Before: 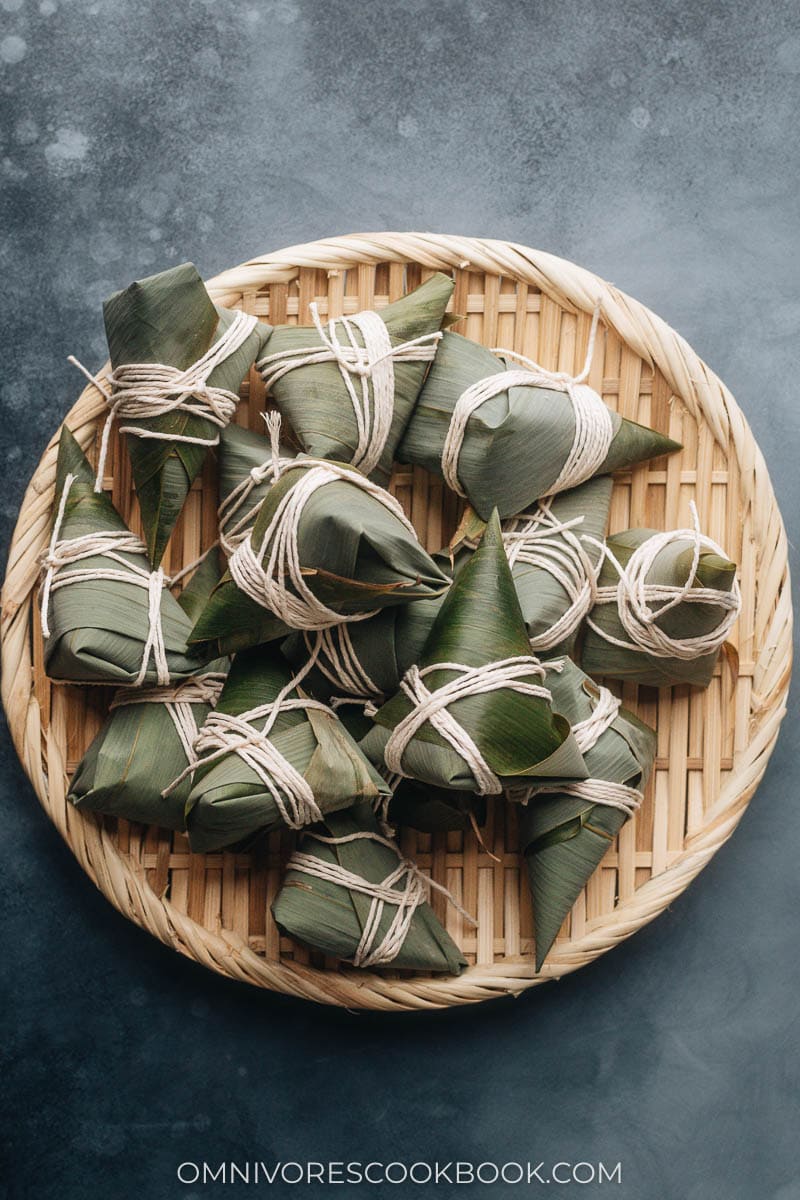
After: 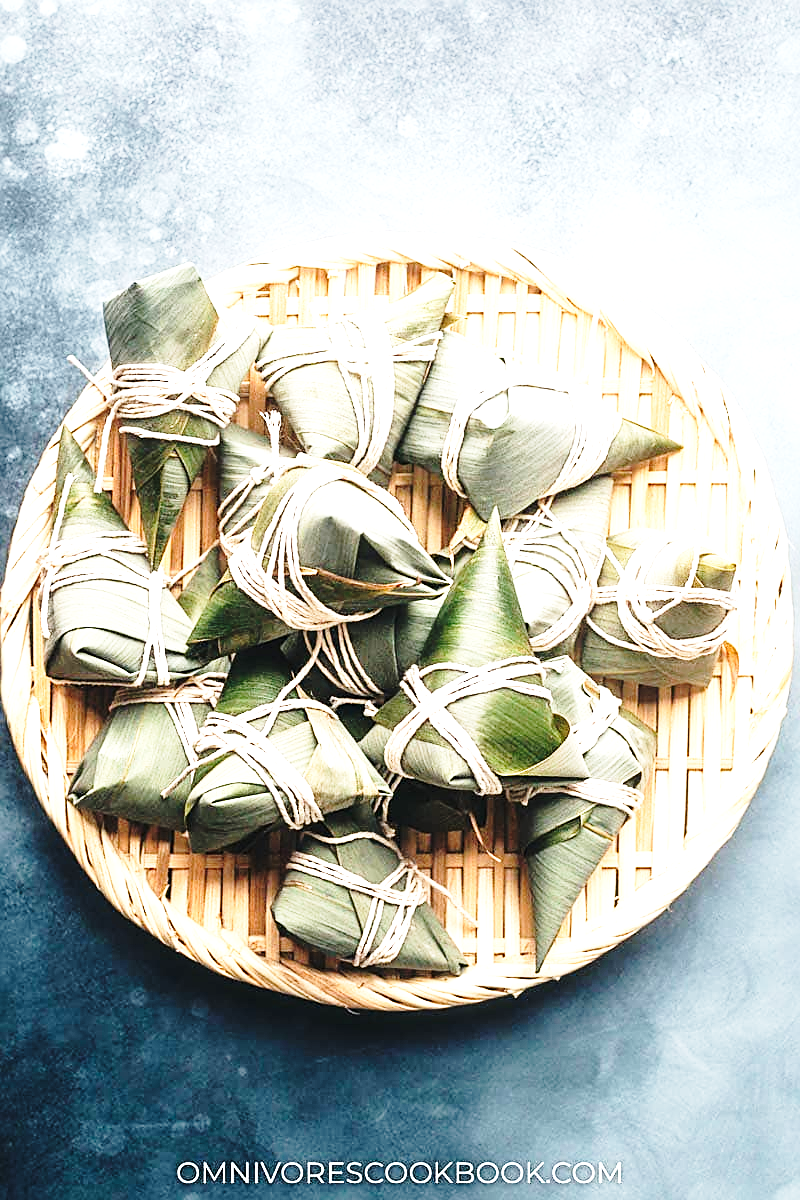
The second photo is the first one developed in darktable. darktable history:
exposure: black level correction 0, exposure 1.283 EV, compensate exposure bias true, compensate highlight preservation false
base curve: curves: ch0 [(0, 0) (0.028, 0.03) (0.121, 0.232) (0.46, 0.748) (0.859, 0.968) (1, 1)], preserve colors none
tone equalizer: -8 EV -0.407 EV, -7 EV -0.355 EV, -6 EV -0.33 EV, -5 EV -0.219 EV, -3 EV 0.24 EV, -2 EV 0.318 EV, -1 EV 0.383 EV, +0 EV 0.393 EV
sharpen: on, module defaults
